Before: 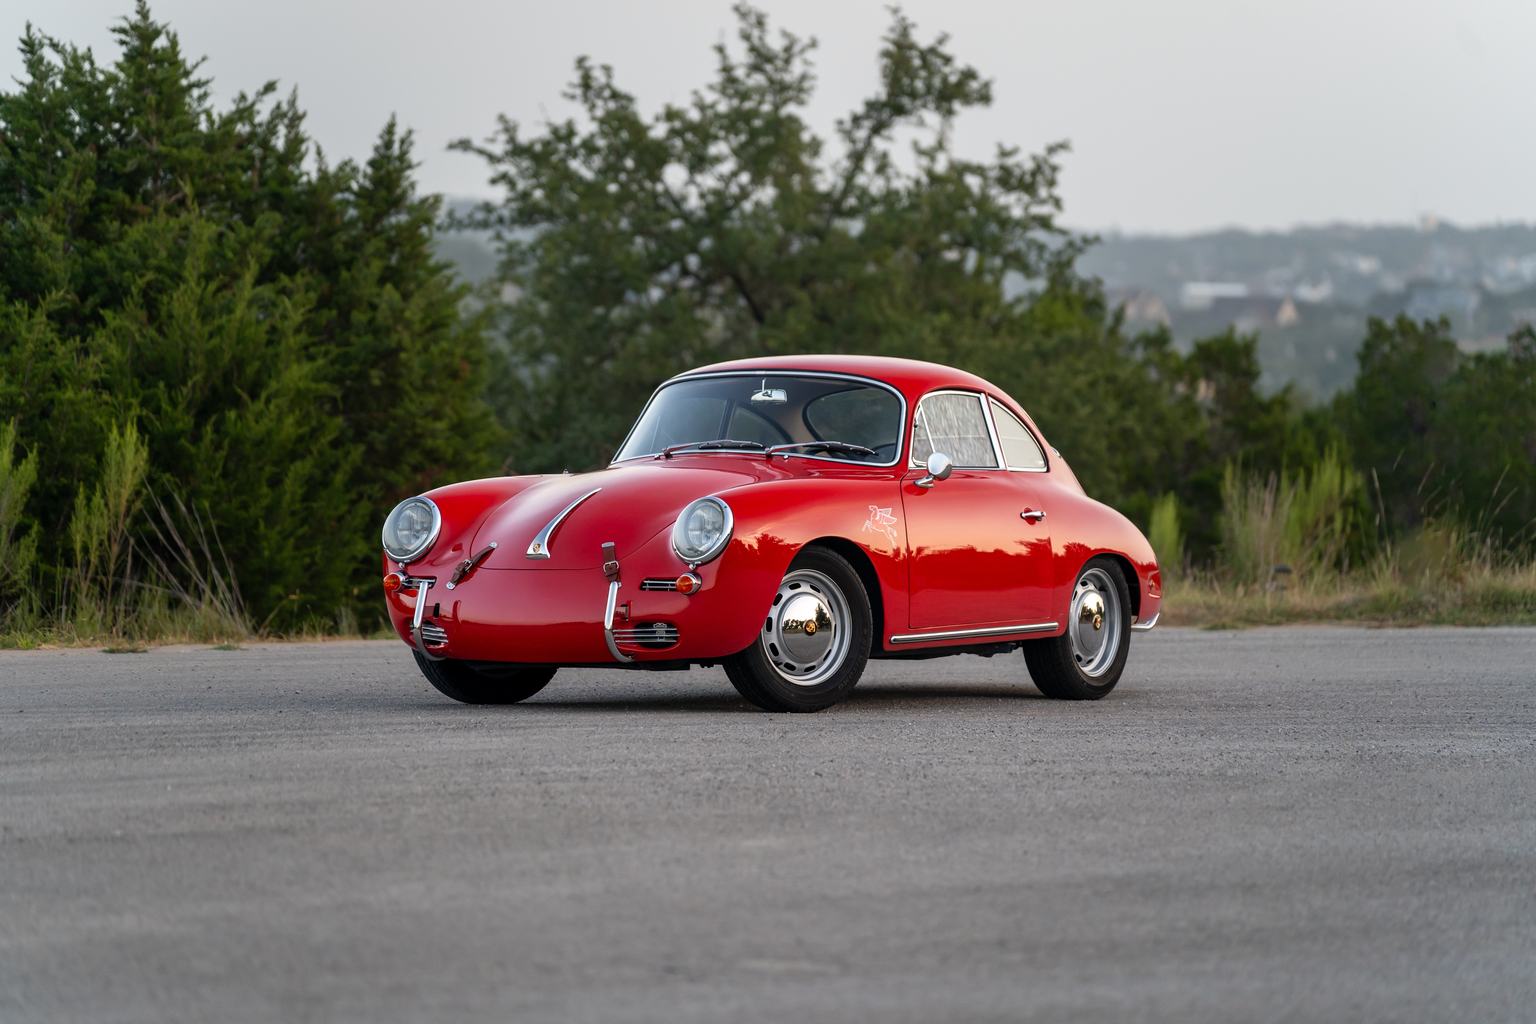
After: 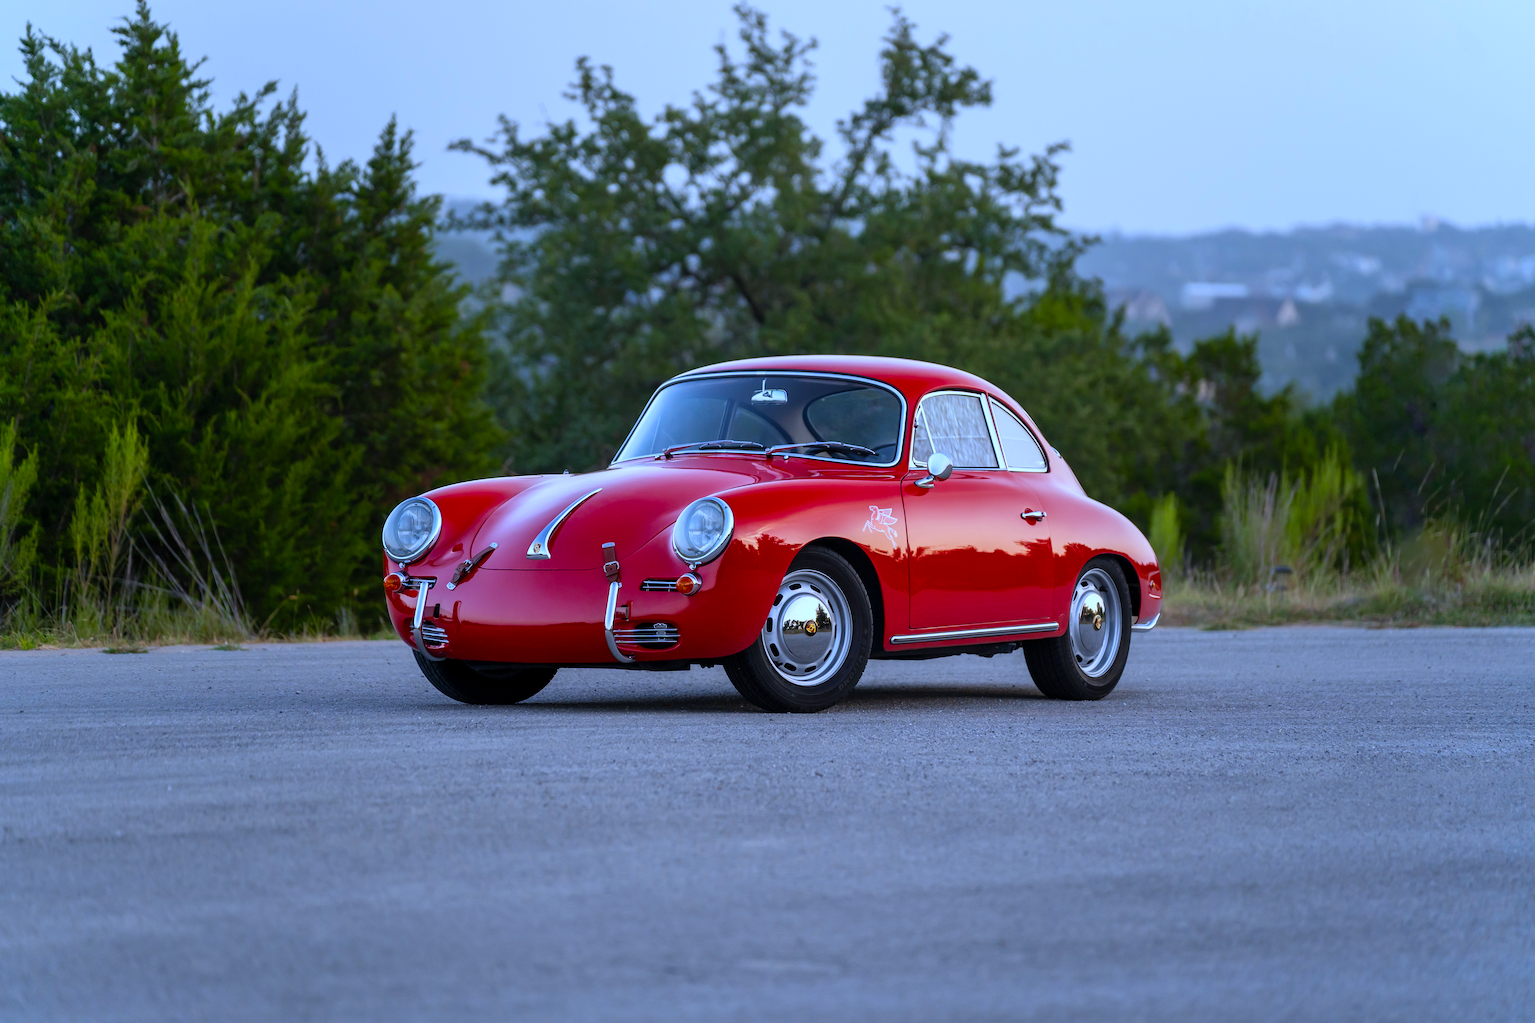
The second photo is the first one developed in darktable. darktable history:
white balance: red 0.871, blue 1.249
color balance rgb: perceptual saturation grading › global saturation 25%, global vibrance 20%
